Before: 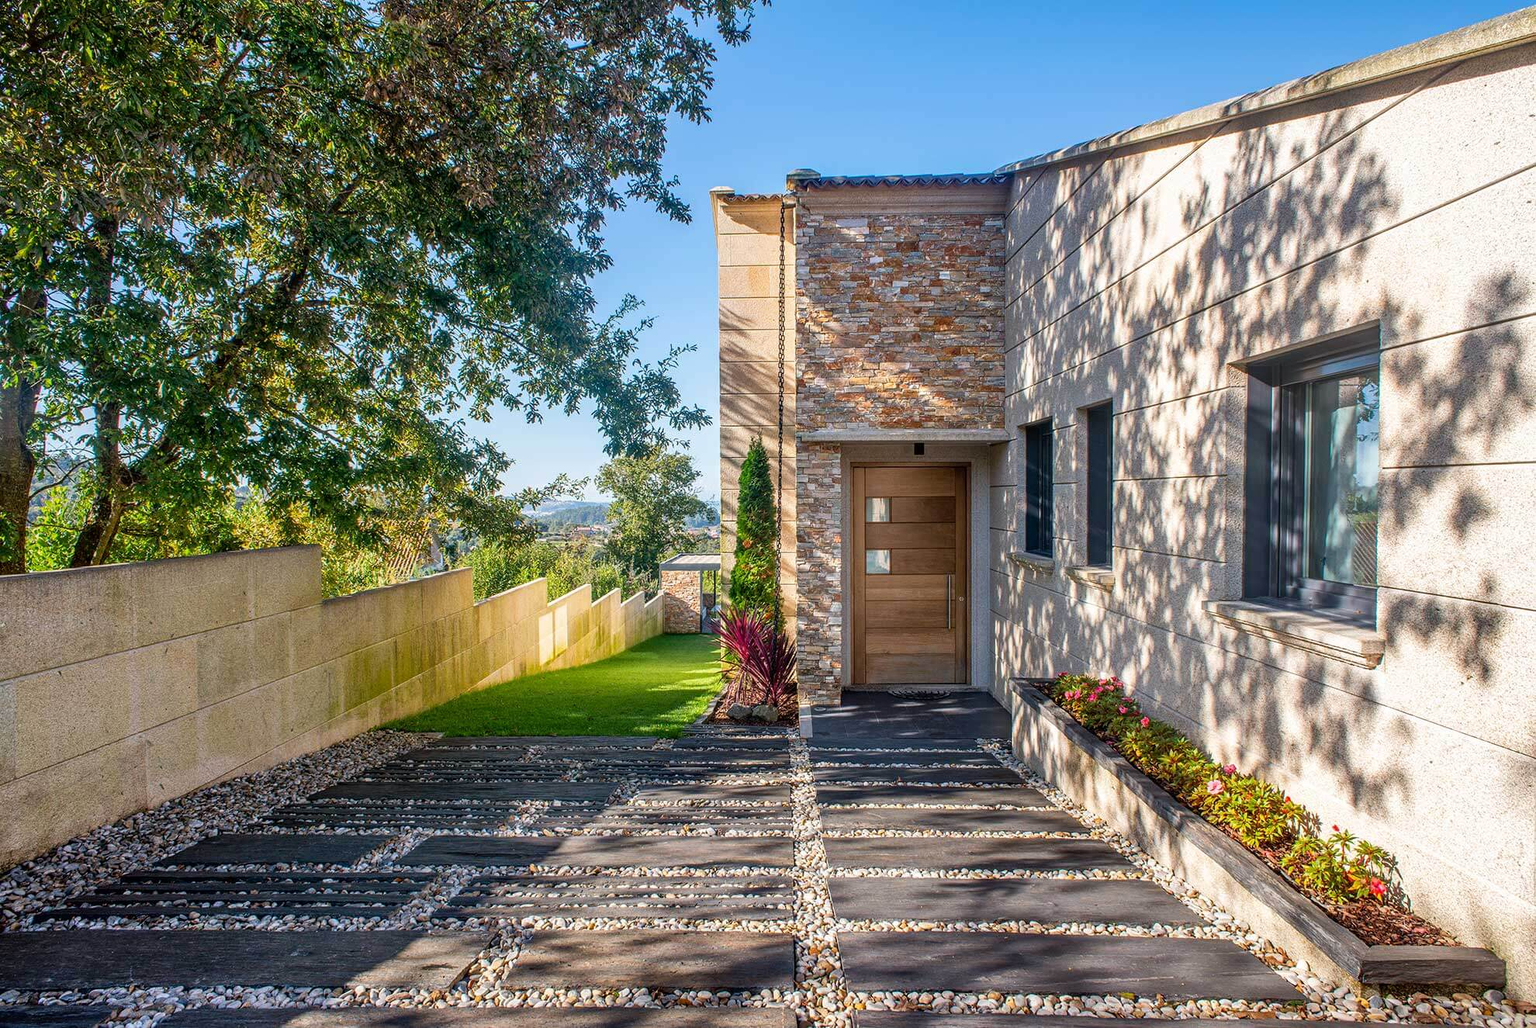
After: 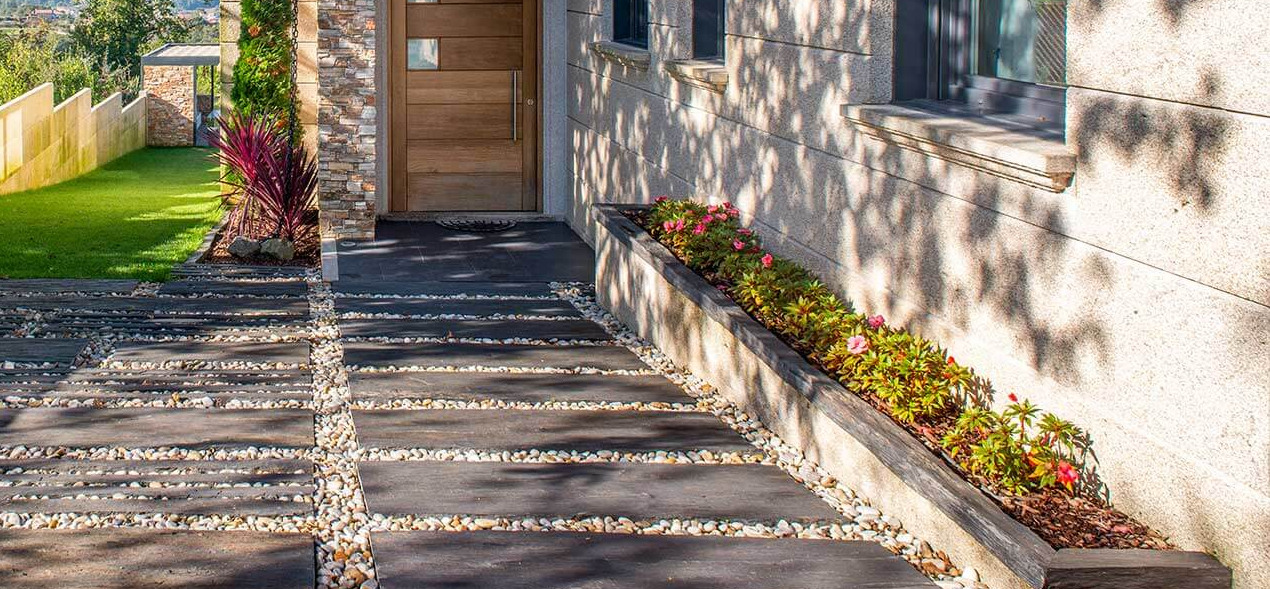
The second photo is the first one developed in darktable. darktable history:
crop and rotate: left 35.837%, top 50.686%, bottom 4.819%
